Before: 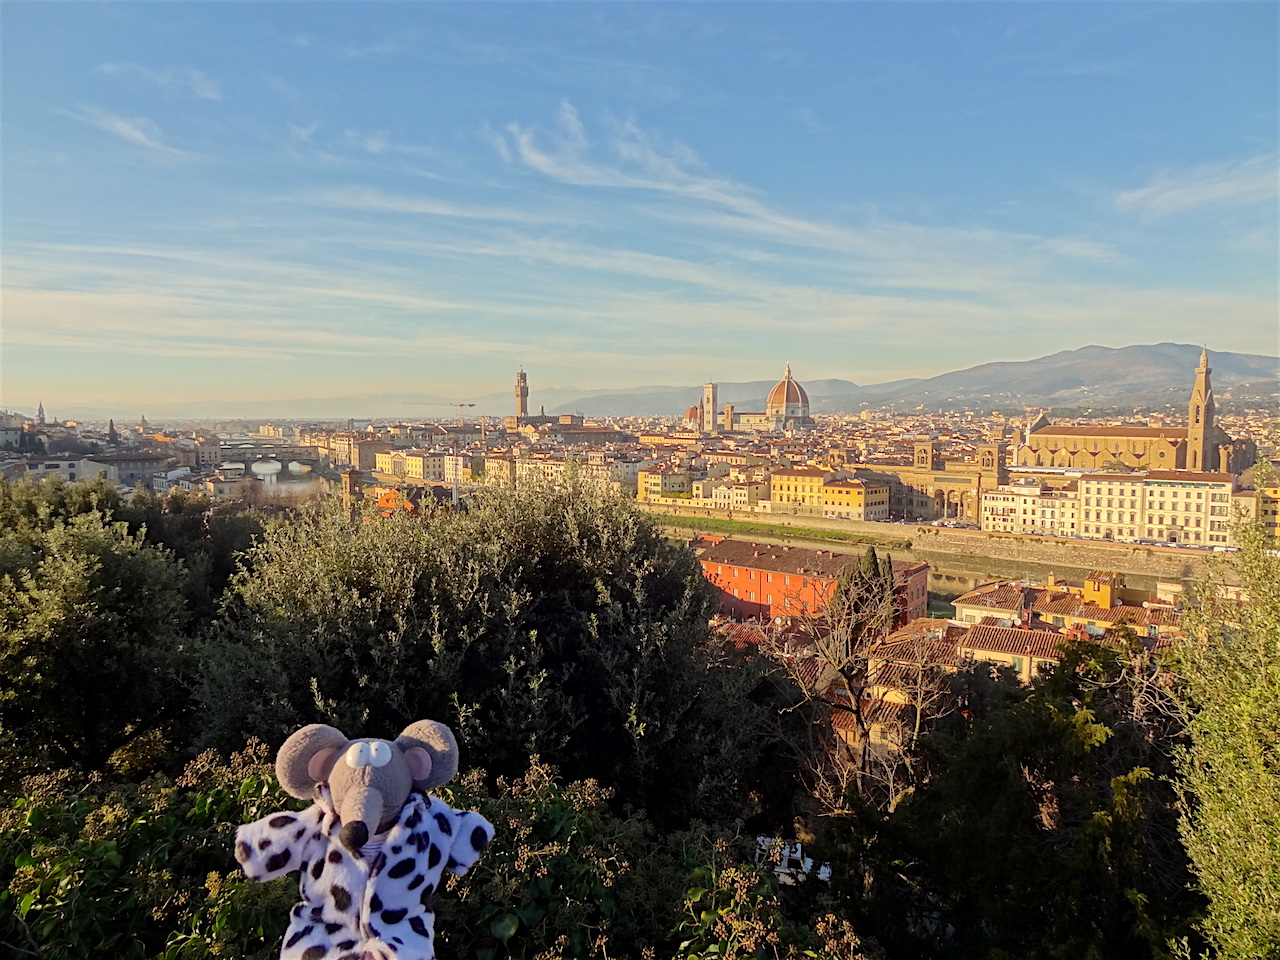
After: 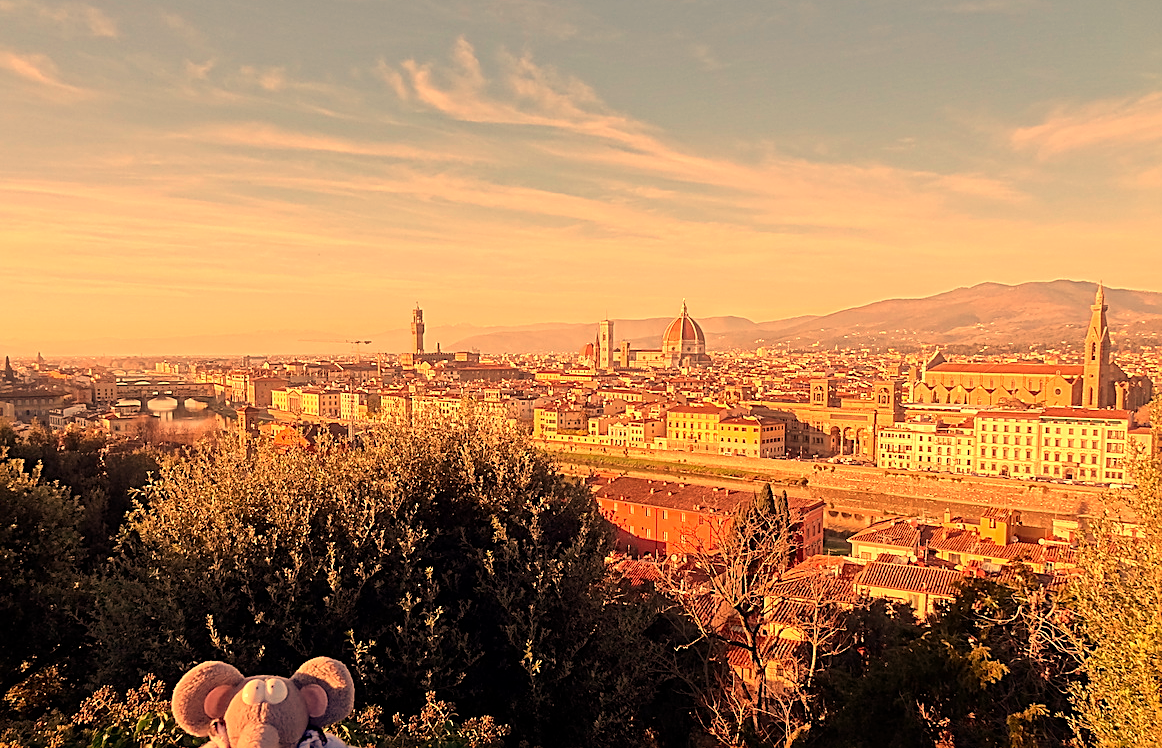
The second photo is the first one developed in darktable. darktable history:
color balance: gamma [0.9, 0.988, 0.975, 1.025], gain [1.05, 1, 1, 1]
white balance: red 1.467, blue 0.684
crop: left 8.155%, top 6.611%, bottom 15.385%
sharpen: on, module defaults
